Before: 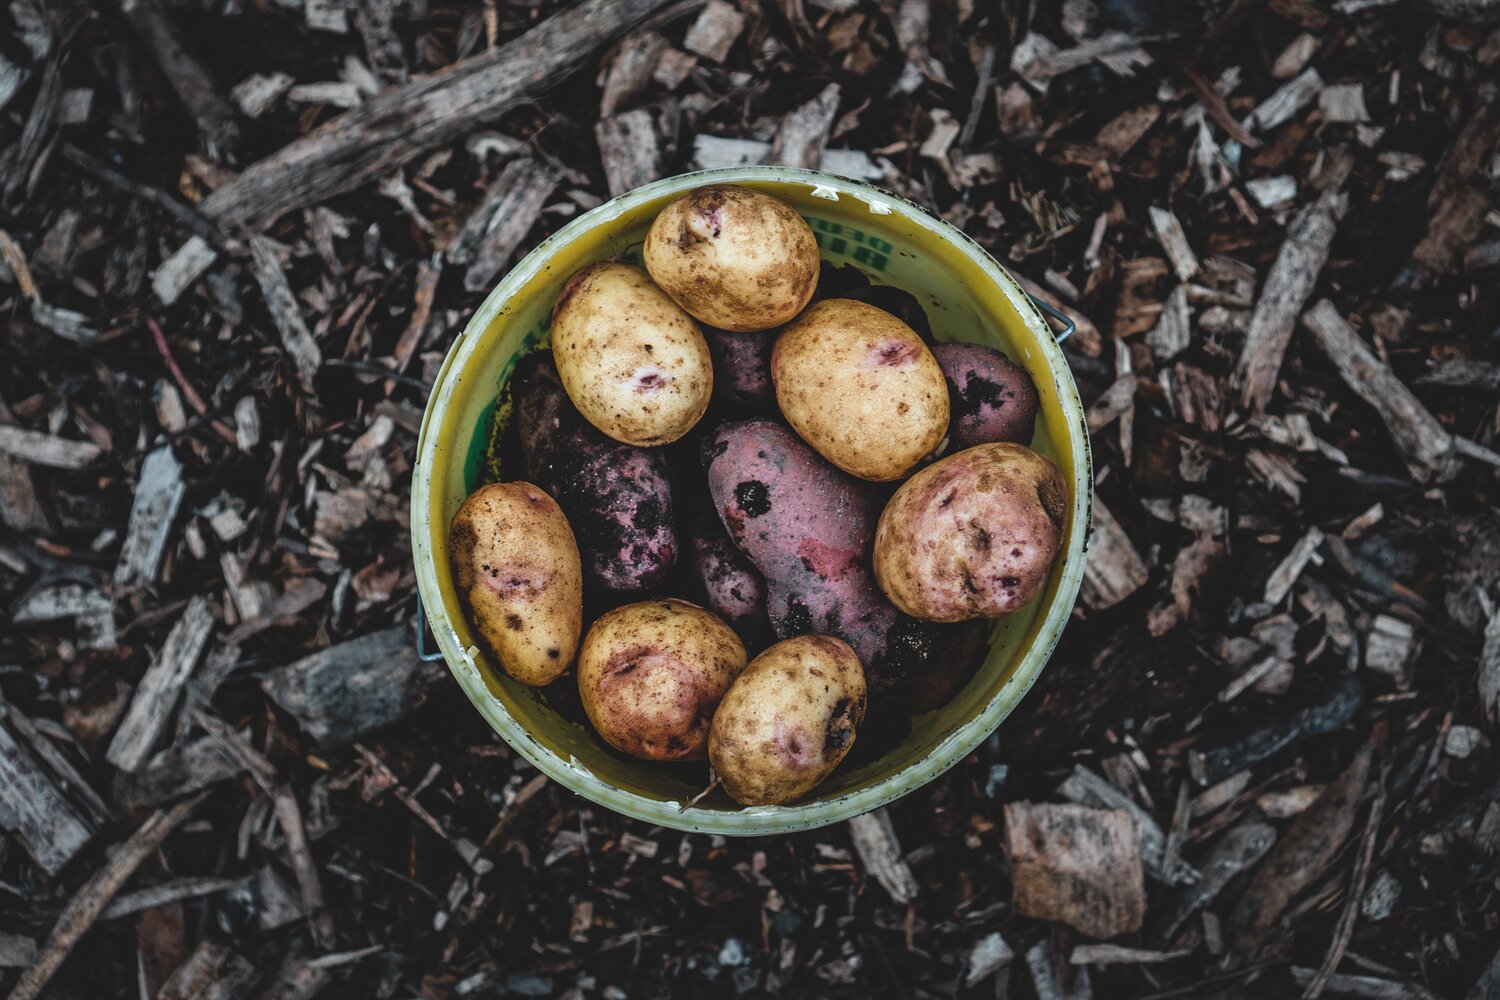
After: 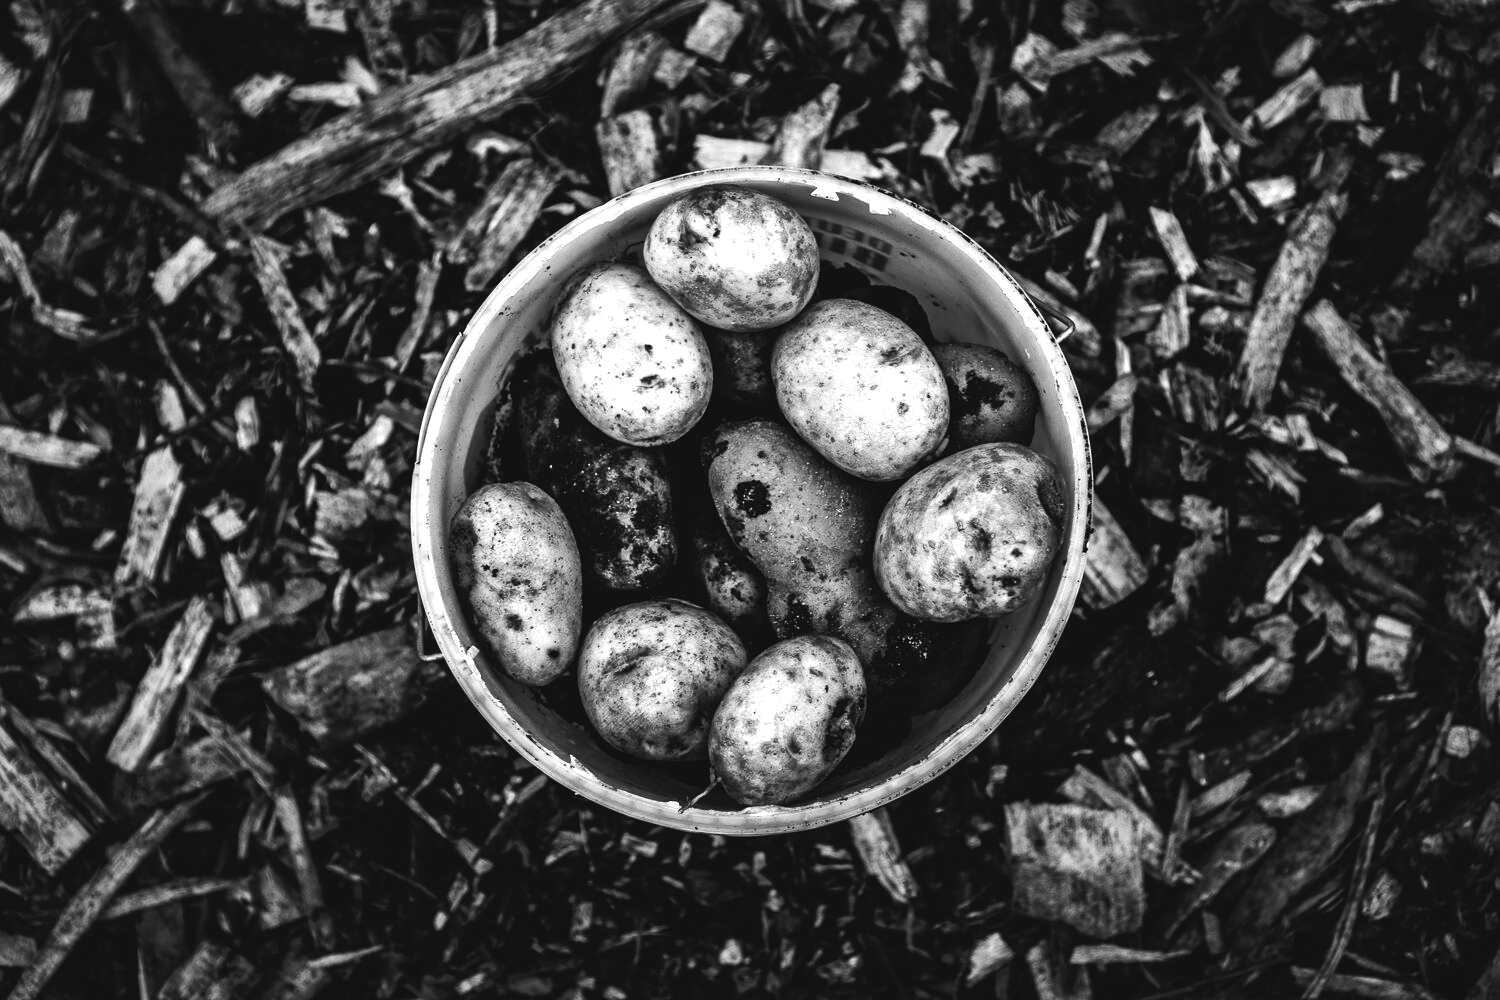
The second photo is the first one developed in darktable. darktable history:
white balance: red 0.978, blue 0.999
tone equalizer: -8 EV -1.08 EV, -7 EV -1.01 EV, -6 EV -0.867 EV, -5 EV -0.578 EV, -3 EV 0.578 EV, -2 EV 0.867 EV, -1 EV 1.01 EV, +0 EV 1.08 EV, edges refinement/feathering 500, mask exposure compensation -1.57 EV, preserve details no
monochrome: on, module defaults
